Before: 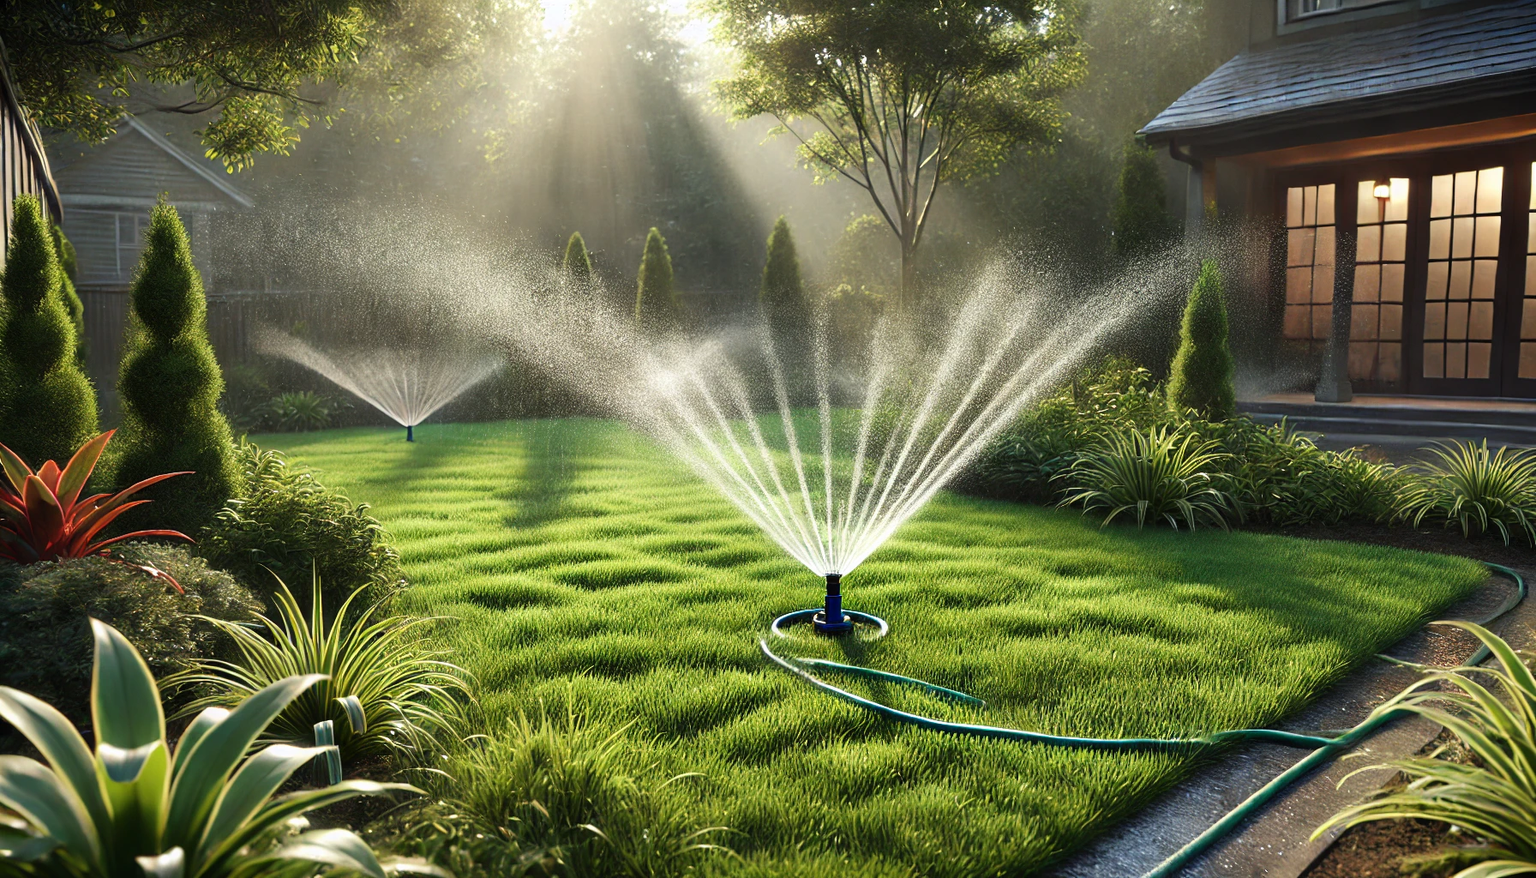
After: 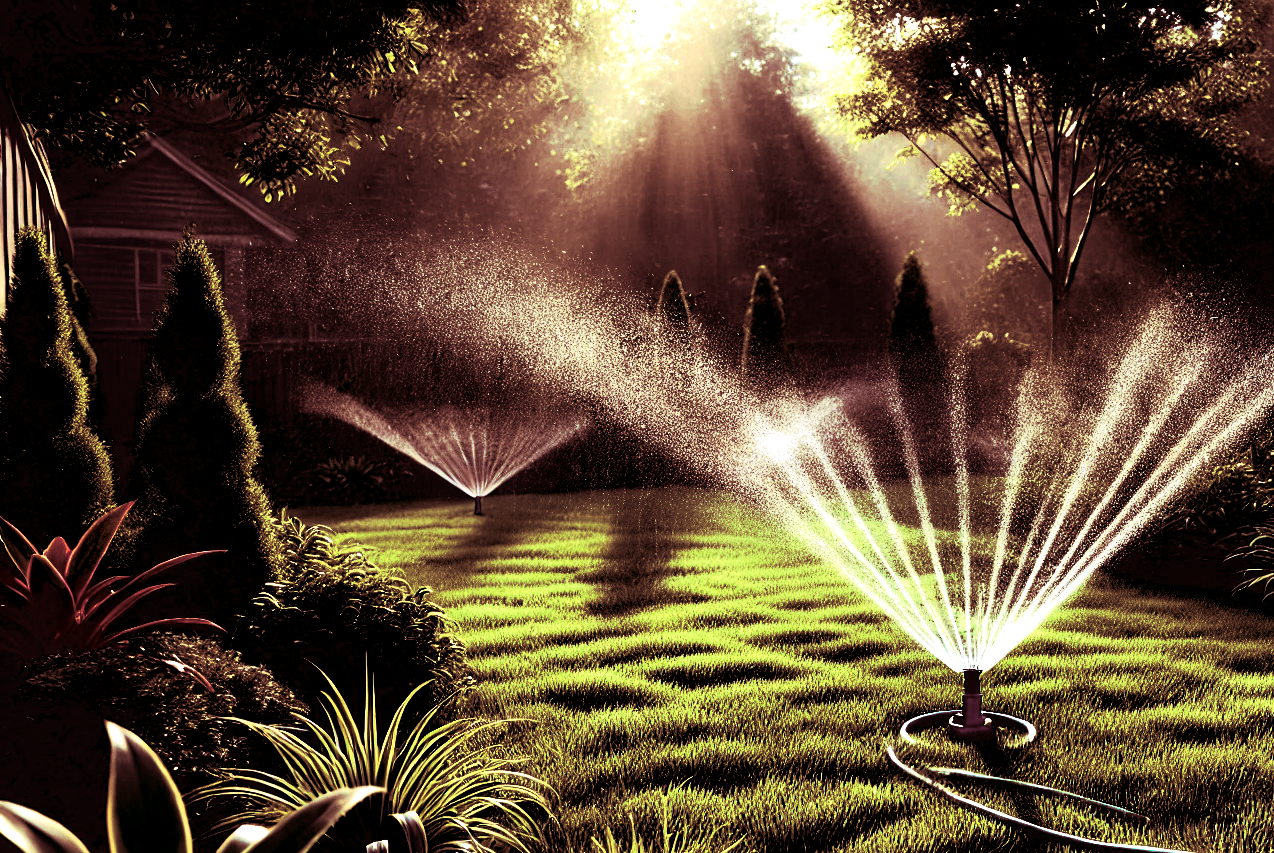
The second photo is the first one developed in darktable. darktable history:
white balance: emerald 1
tone curve: curves: ch0 [(0, 0.024) (0.031, 0.027) (0.113, 0.069) (0.198, 0.18) (0.304, 0.303) (0.441, 0.462) (0.557, 0.6) (0.711, 0.79) (0.812, 0.878) (0.927, 0.935) (1, 0.963)]; ch1 [(0, 0) (0.222, 0.2) (0.343, 0.325) (0.45, 0.441) (0.502, 0.501) (0.527, 0.534) (0.55, 0.561) (0.632, 0.656) (0.735, 0.754) (1, 1)]; ch2 [(0, 0) (0.249, 0.222) (0.352, 0.348) (0.424, 0.439) (0.476, 0.482) (0.499, 0.501) (0.517, 0.516) (0.532, 0.544) (0.558, 0.585) (0.596, 0.629) (0.726, 0.745) (0.82, 0.796) (0.998, 0.928)], color space Lab, independent channels, preserve colors none
crop: right 28.885%, bottom 16.626%
exposure: black level correction 0, exposure 0.5 EV, compensate exposure bias true, compensate highlight preservation false
split-toning: highlights › saturation 0, balance -61.83
contrast brightness saturation: brightness -0.52
haze removal: strength 0.4, distance 0.22, compatibility mode true, adaptive false
